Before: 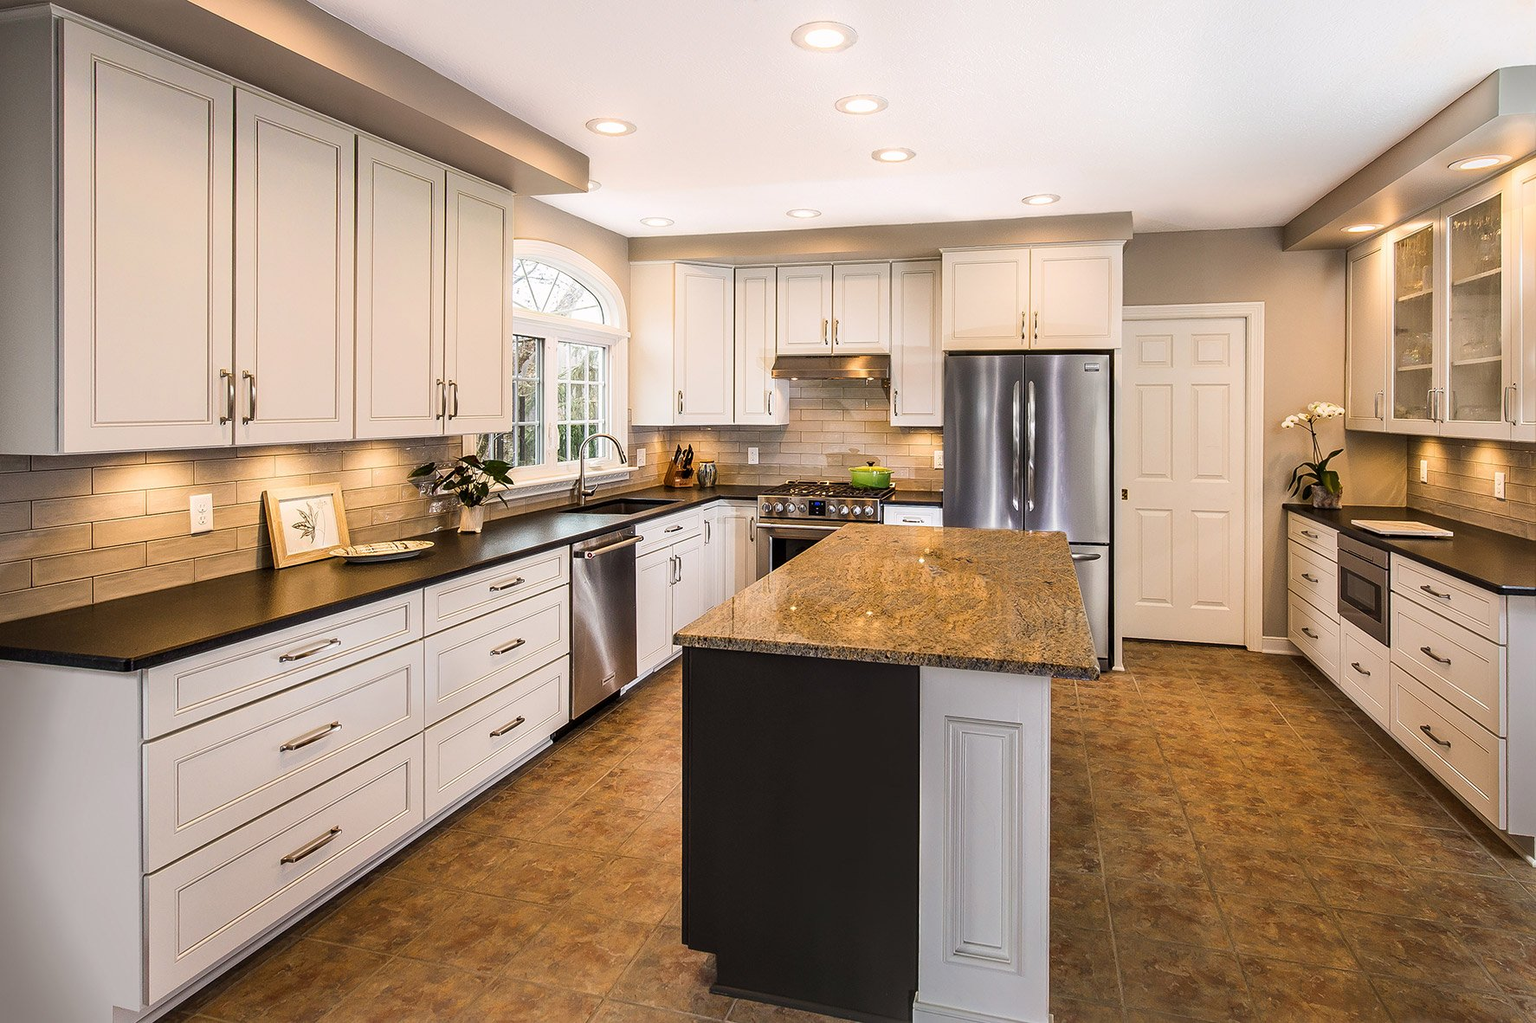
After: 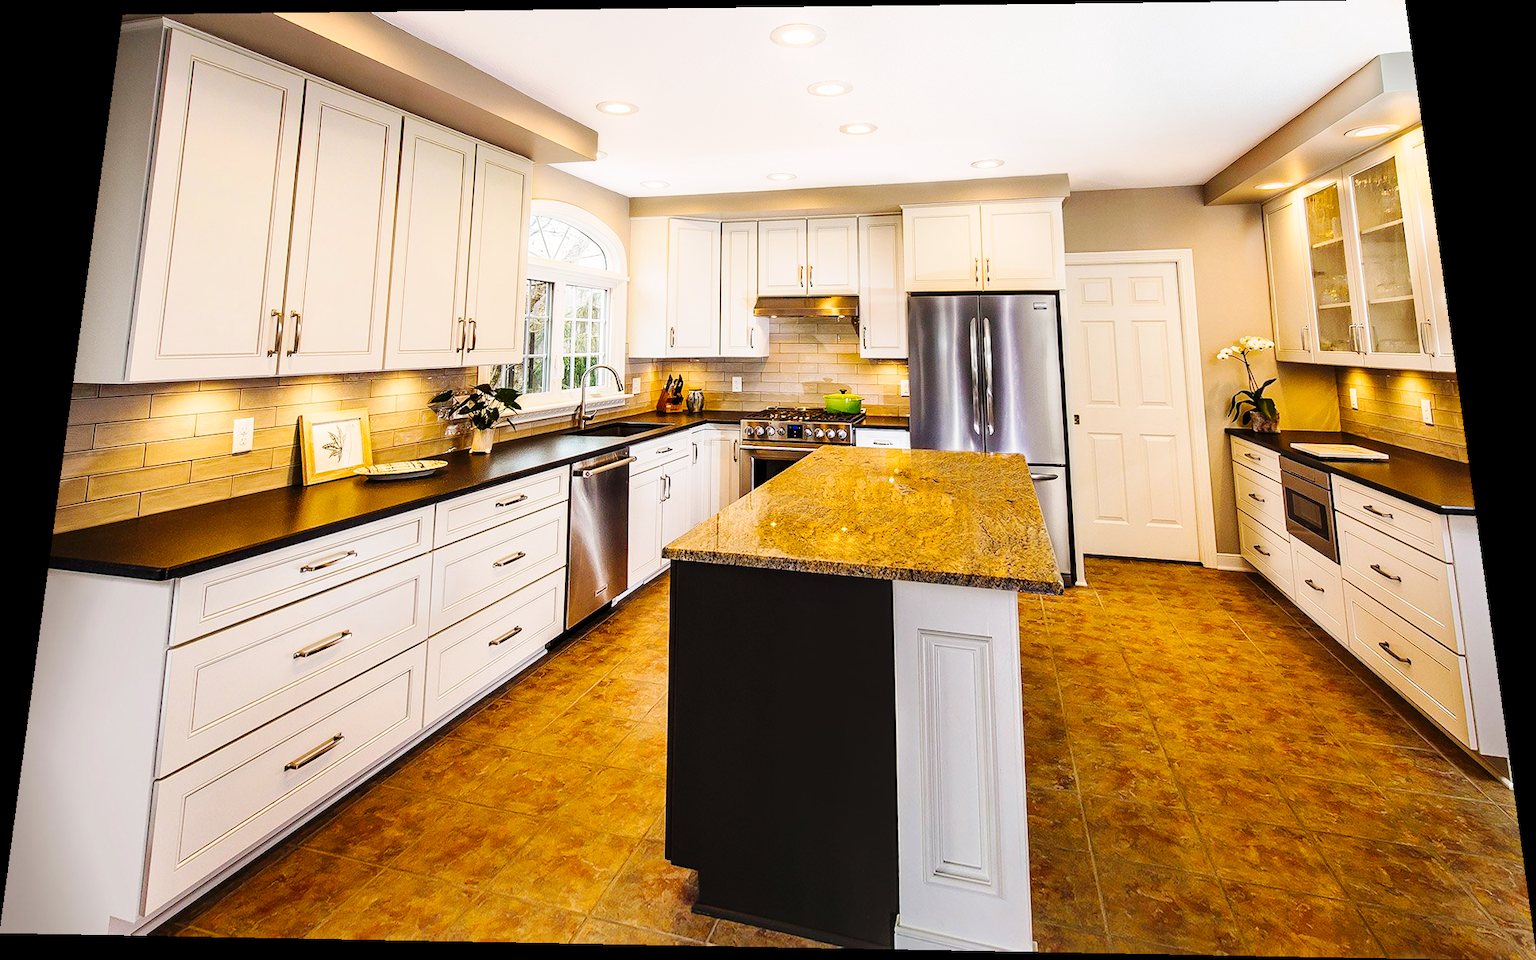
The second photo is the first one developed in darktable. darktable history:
color balance rgb: linear chroma grading › global chroma 8.33%, perceptual saturation grading › global saturation 18.52%, global vibrance 7.87%
base curve: curves: ch0 [(0, 0) (0.036, 0.025) (0.121, 0.166) (0.206, 0.329) (0.605, 0.79) (1, 1)], preserve colors none
rotate and perspective: rotation 0.128°, lens shift (vertical) -0.181, lens shift (horizontal) -0.044, shear 0.001, automatic cropping off
